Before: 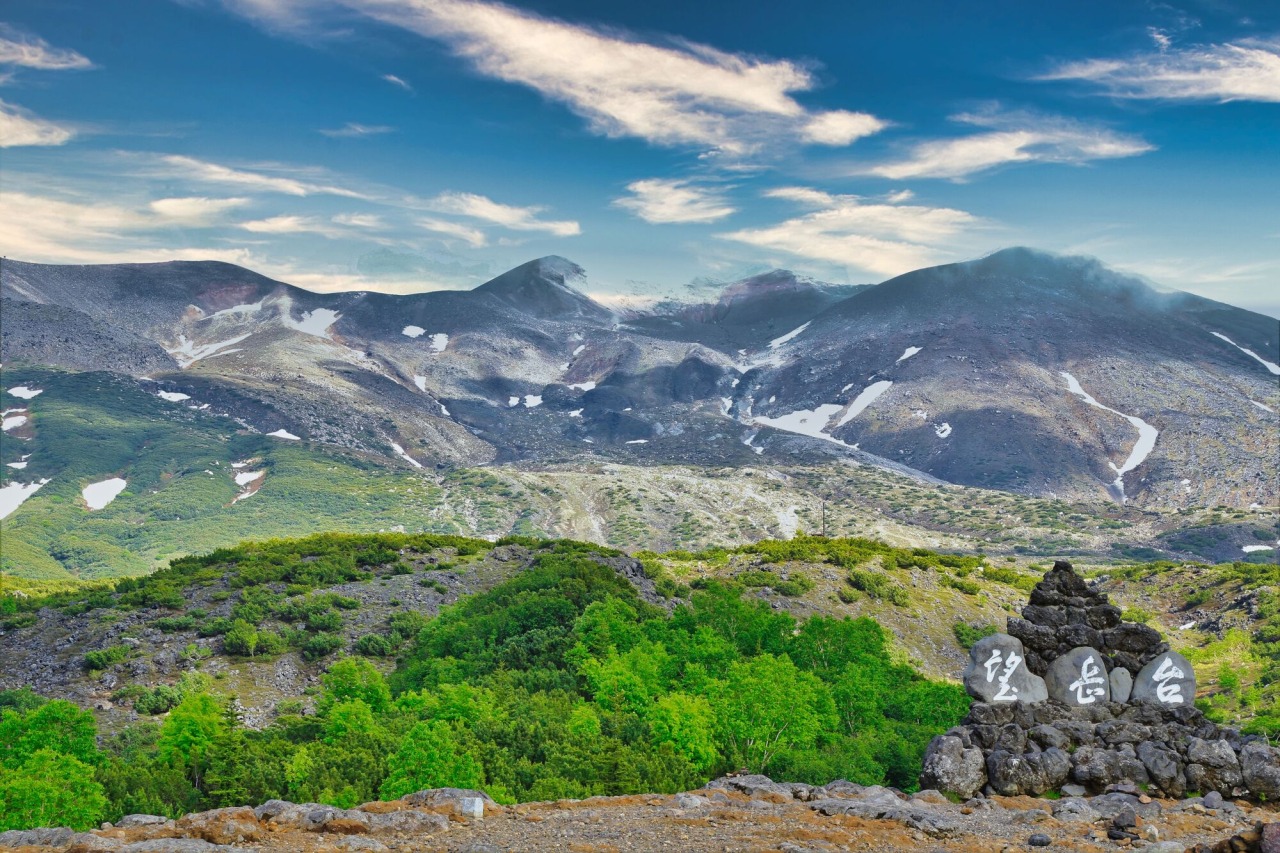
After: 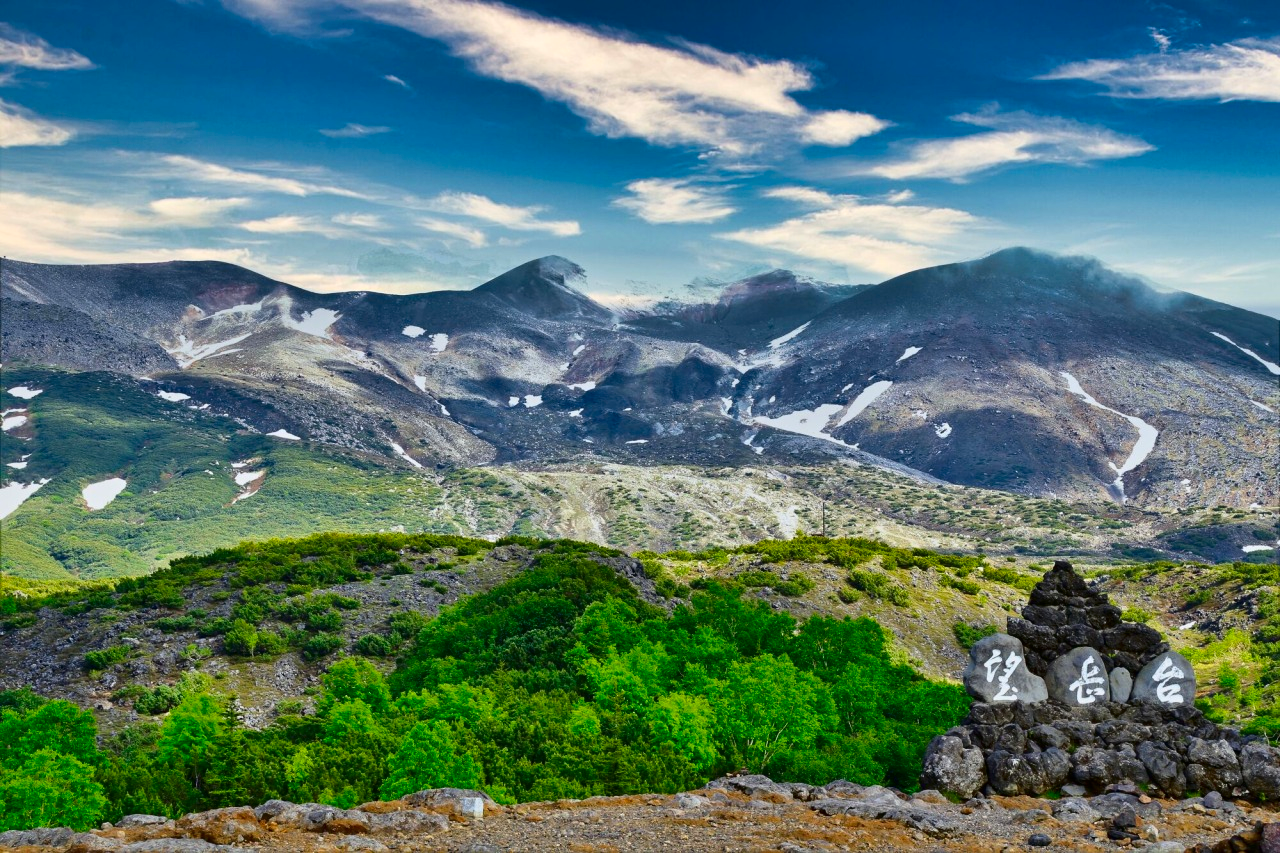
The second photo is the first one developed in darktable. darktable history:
contrast brightness saturation: contrast 0.188, brightness -0.111, saturation 0.21
shadows and highlights: shadows 22.36, highlights -48.42, soften with gaussian
